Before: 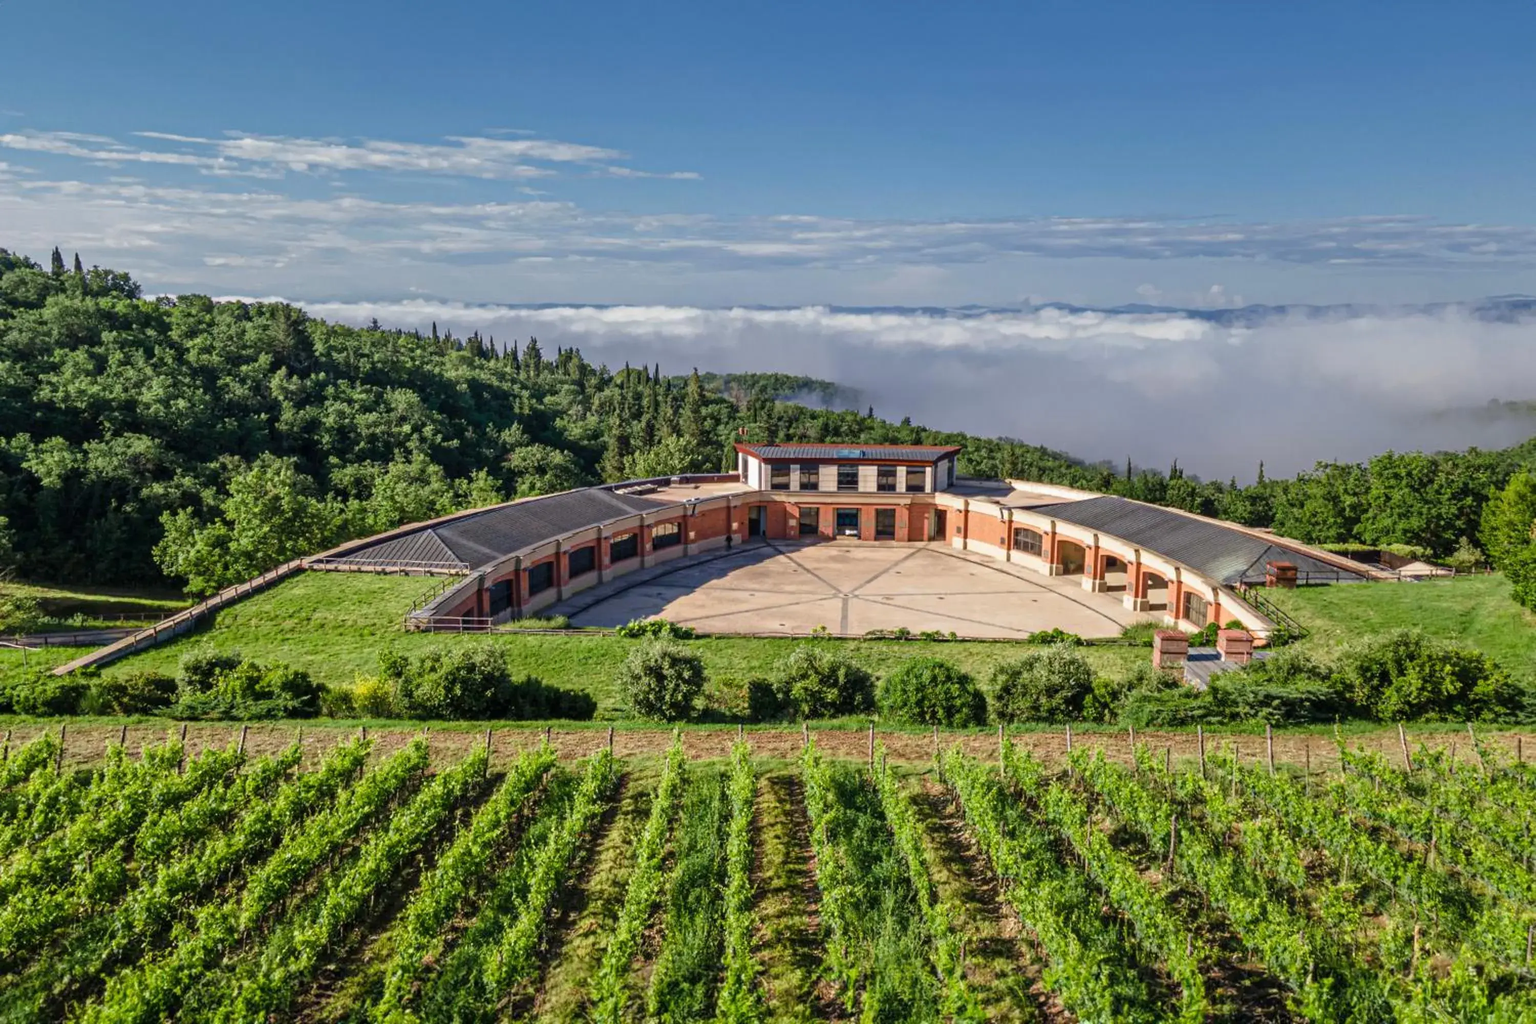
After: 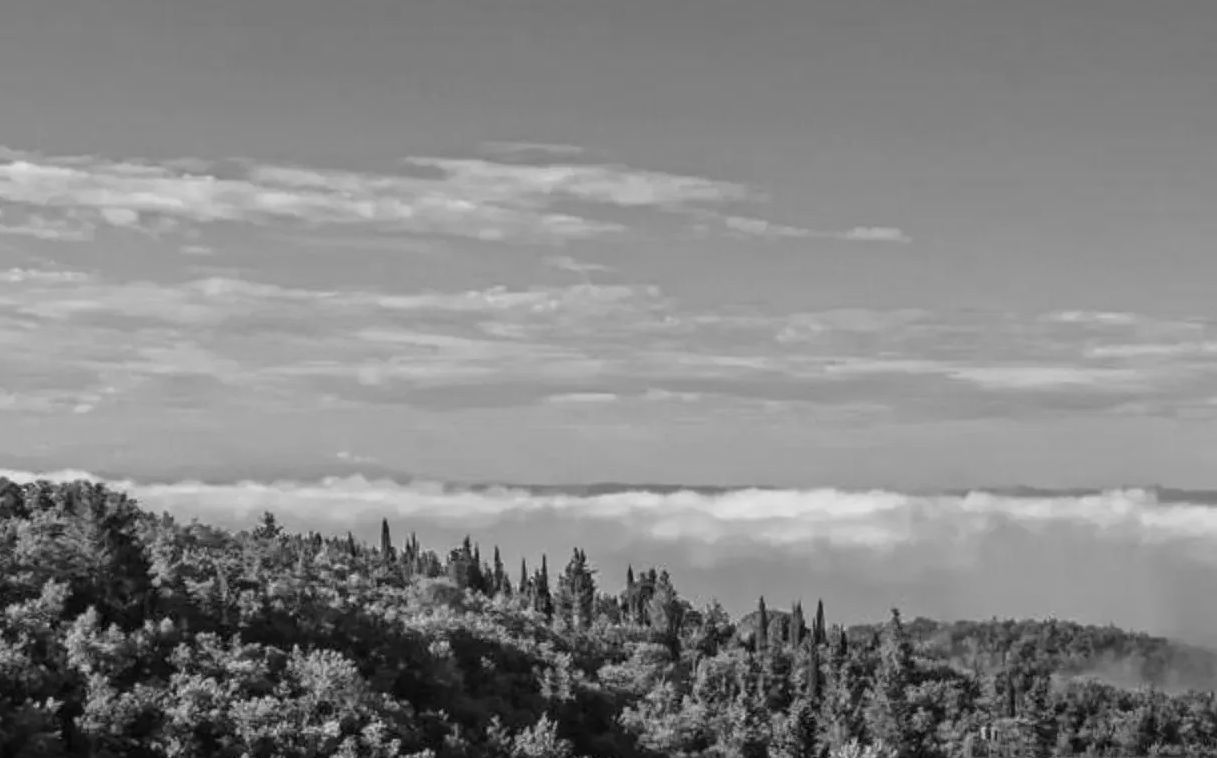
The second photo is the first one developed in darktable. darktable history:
tone equalizer: on, module defaults
crop: left 15.452%, top 5.459%, right 43.956%, bottom 56.62%
monochrome: on, module defaults
